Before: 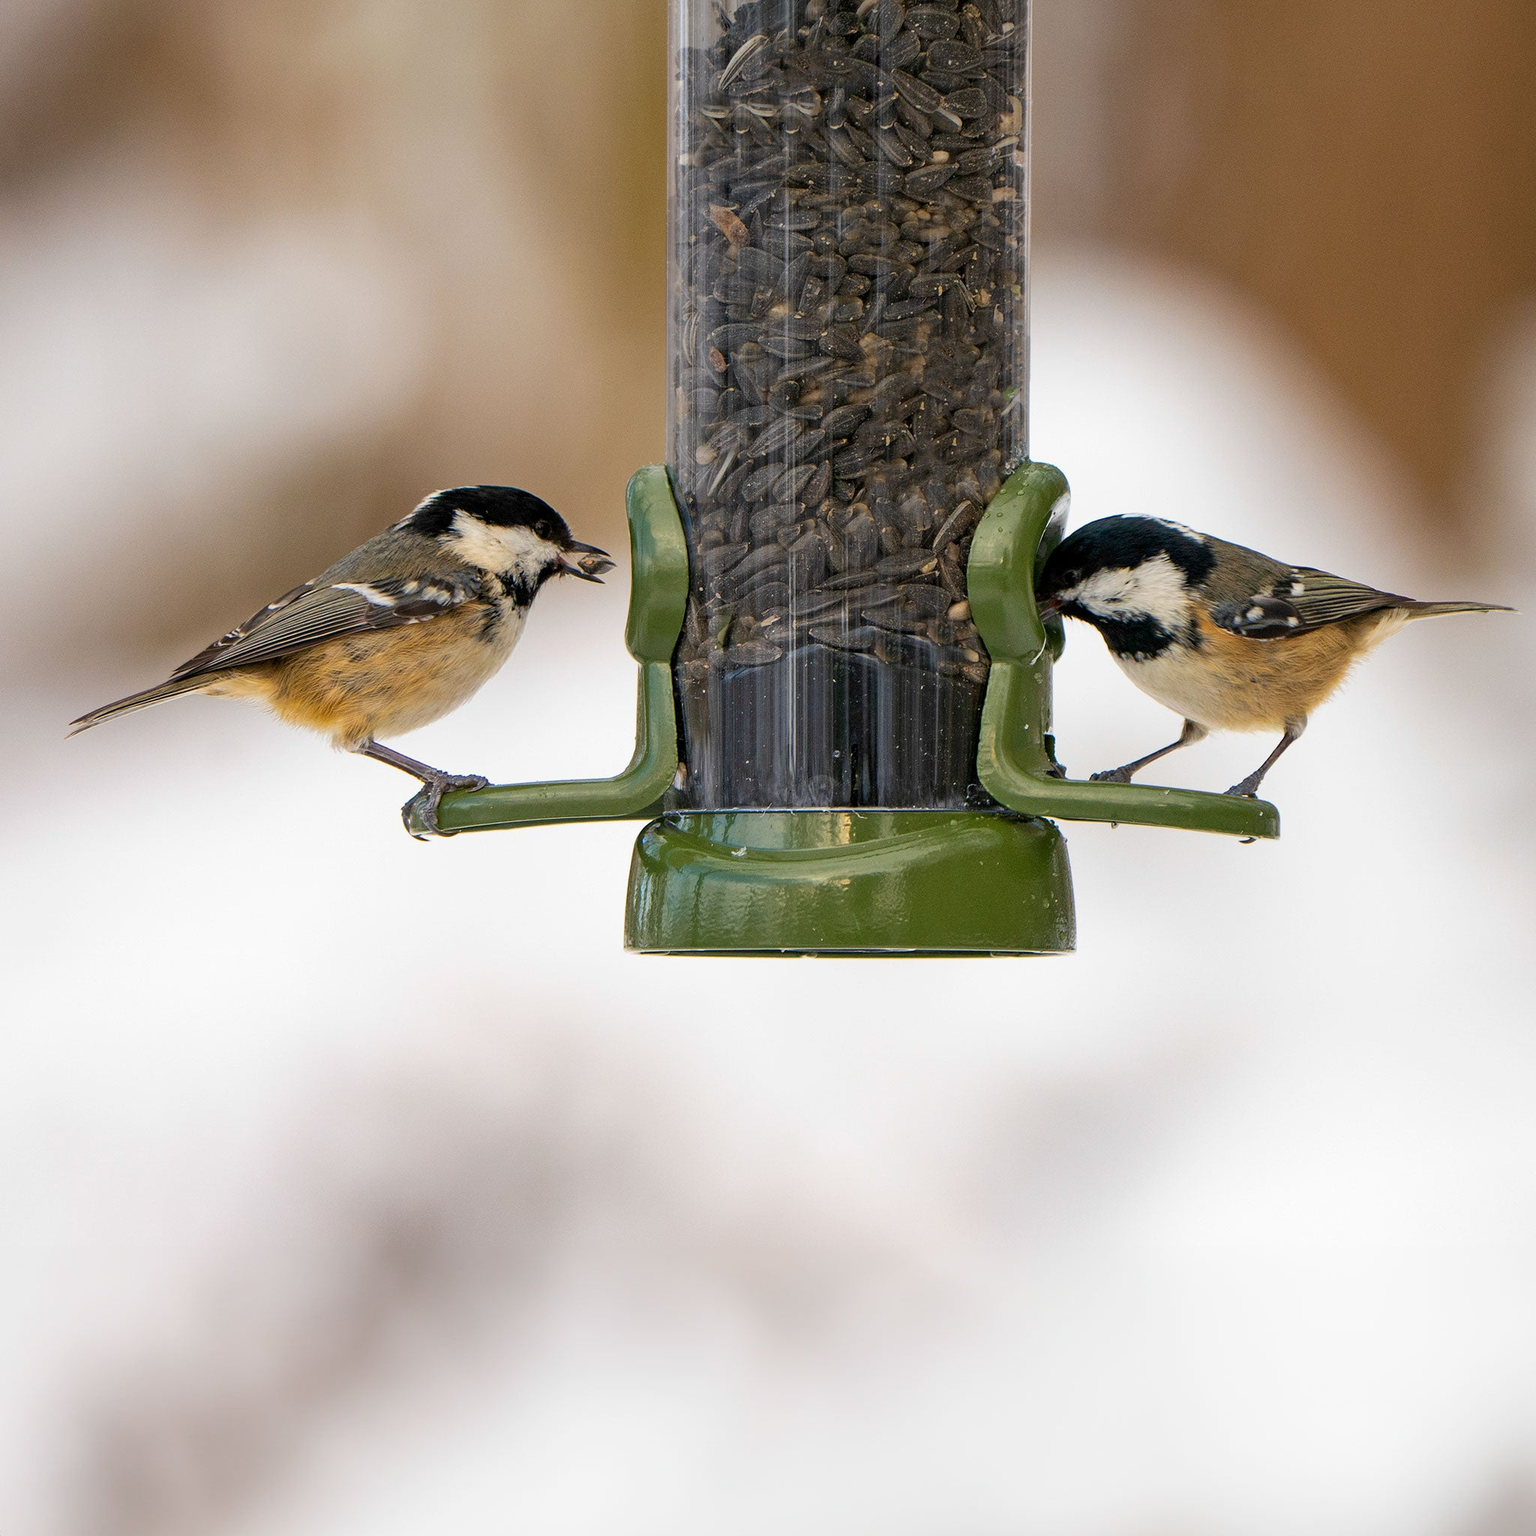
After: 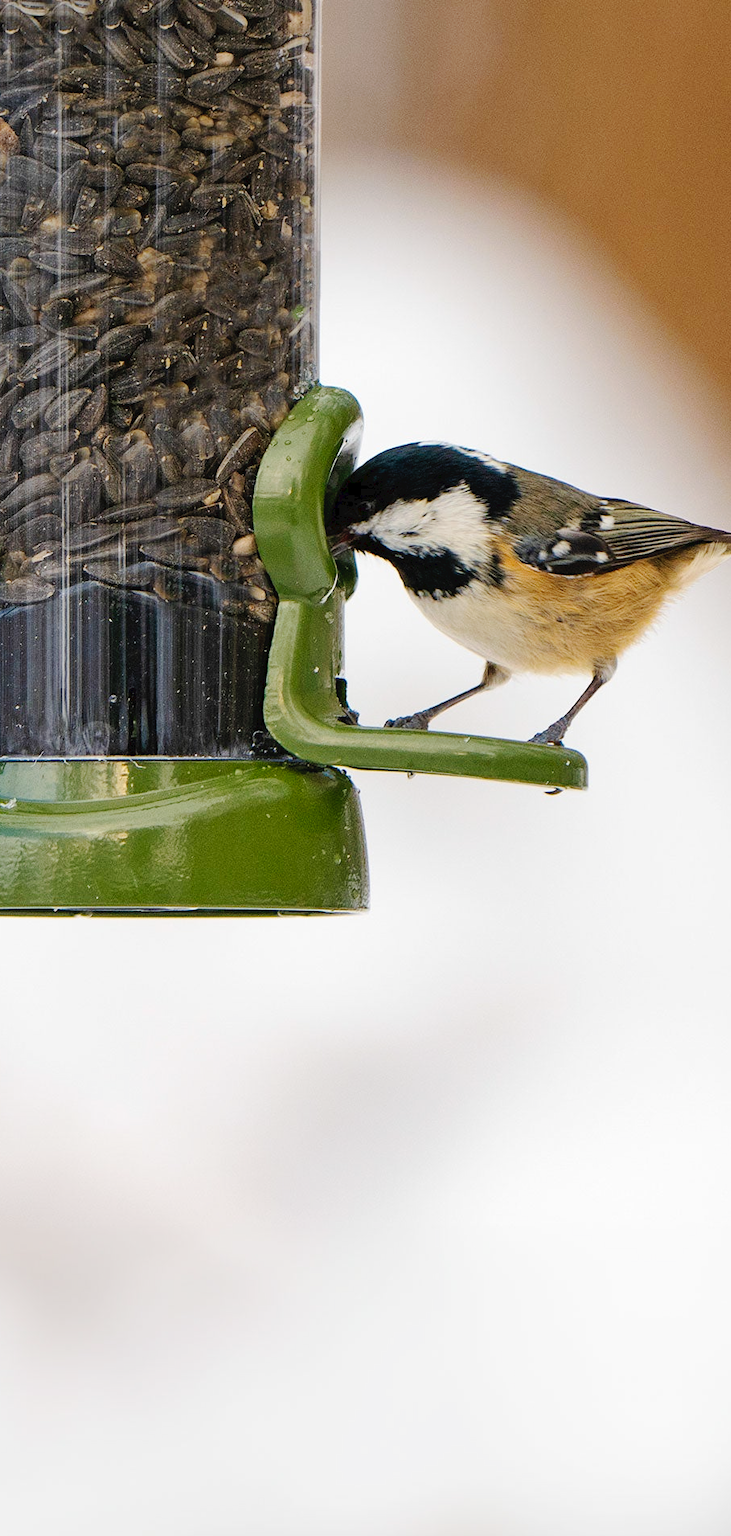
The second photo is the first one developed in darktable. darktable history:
tone curve: curves: ch0 [(0, 0) (0.003, 0.035) (0.011, 0.035) (0.025, 0.035) (0.044, 0.046) (0.069, 0.063) (0.1, 0.084) (0.136, 0.123) (0.177, 0.174) (0.224, 0.232) (0.277, 0.304) (0.335, 0.387) (0.399, 0.476) (0.468, 0.566) (0.543, 0.639) (0.623, 0.714) (0.709, 0.776) (0.801, 0.851) (0.898, 0.921) (1, 1)], preserve colors none
crop: left 47.628%, top 6.643%, right 7.874%
